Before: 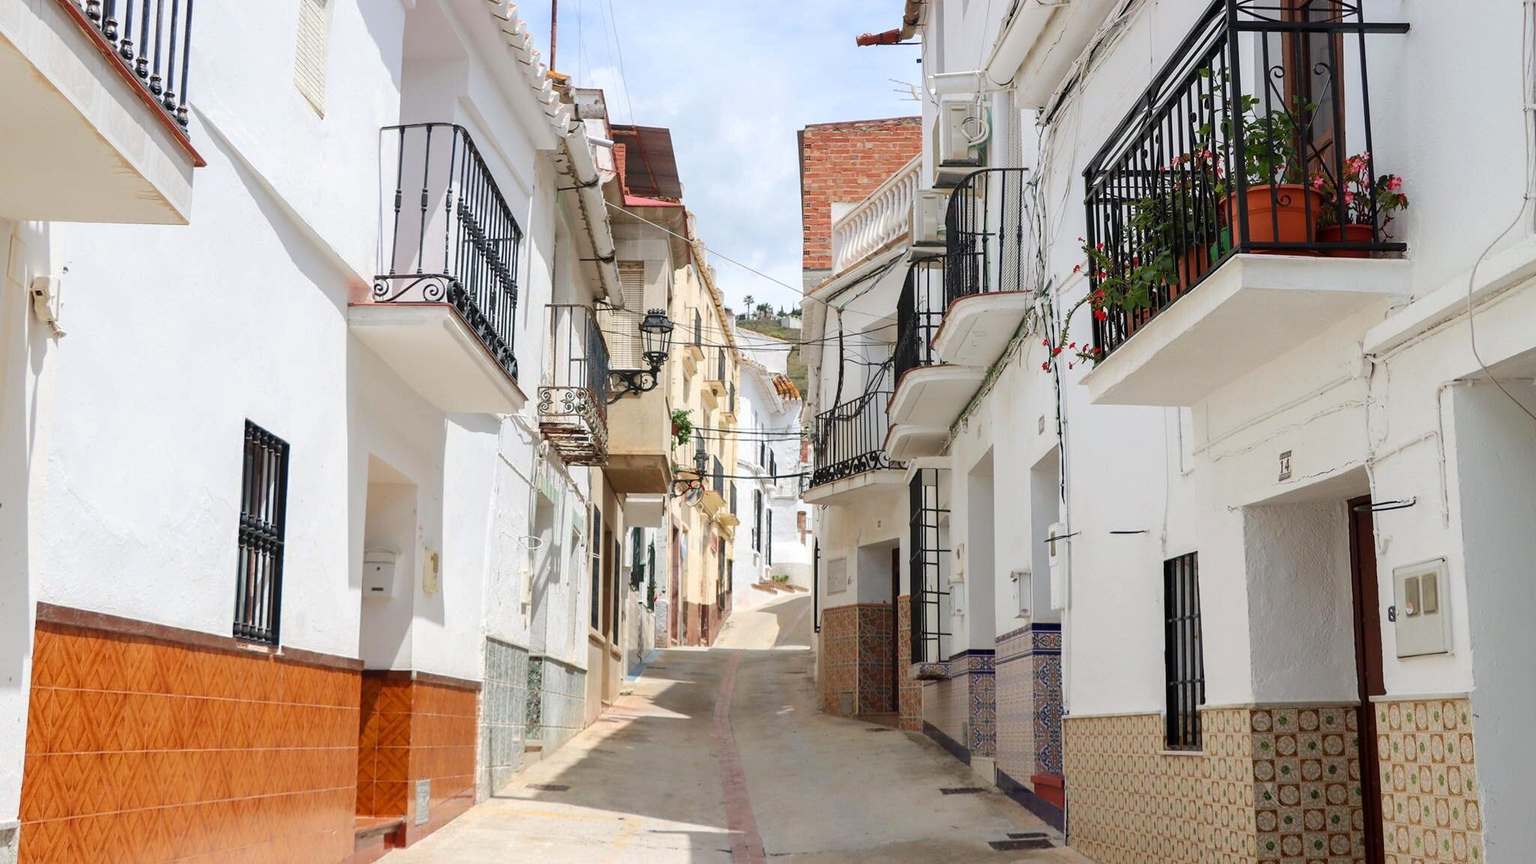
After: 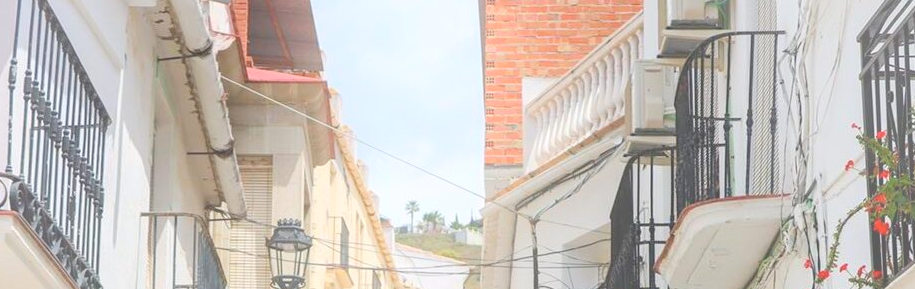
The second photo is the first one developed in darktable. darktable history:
crop: left 28.64%, top 16.832%, right 26.637%, bottom 58.055%
bloom: threshold 82.5%, strength 16.25%
